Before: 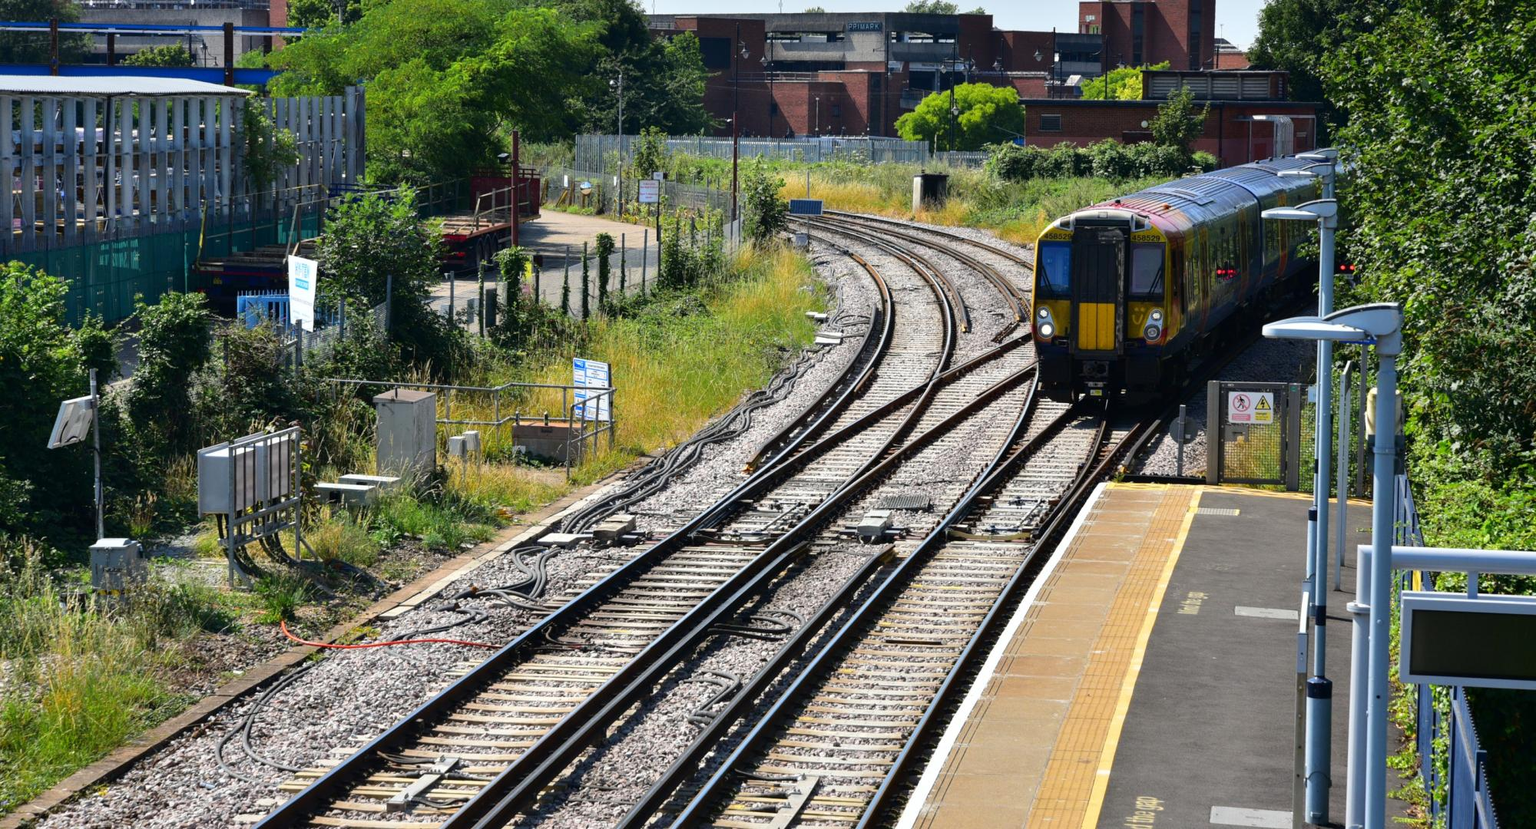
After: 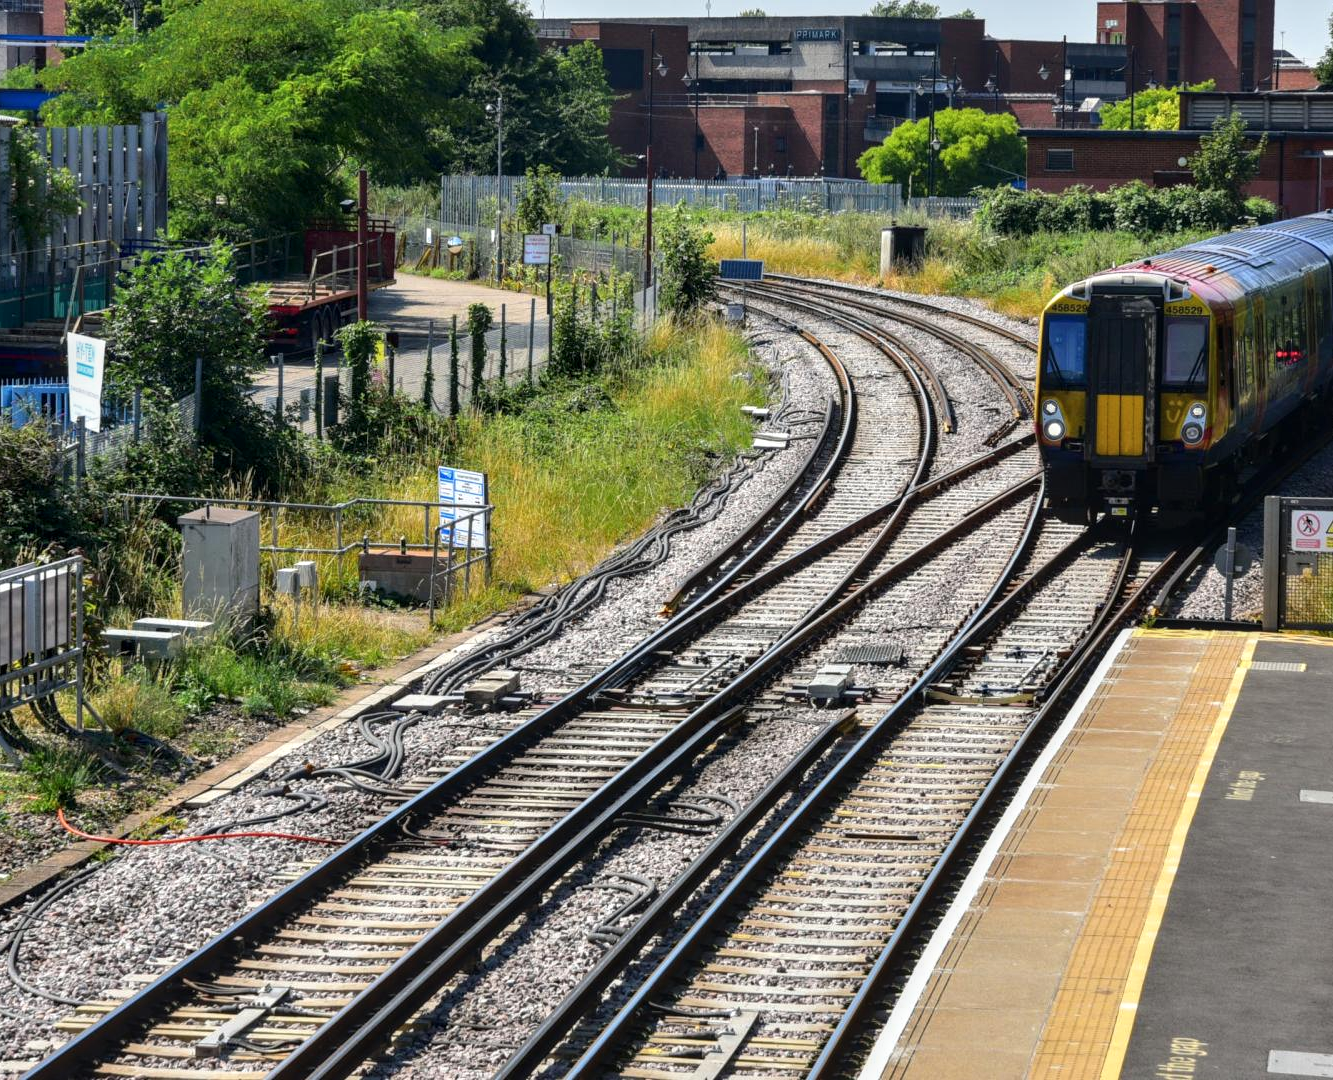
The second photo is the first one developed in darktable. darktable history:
local contrast: on, module defaults
crop: left 15.419%, right 17.914%
tone equalizer: on, module defaults
